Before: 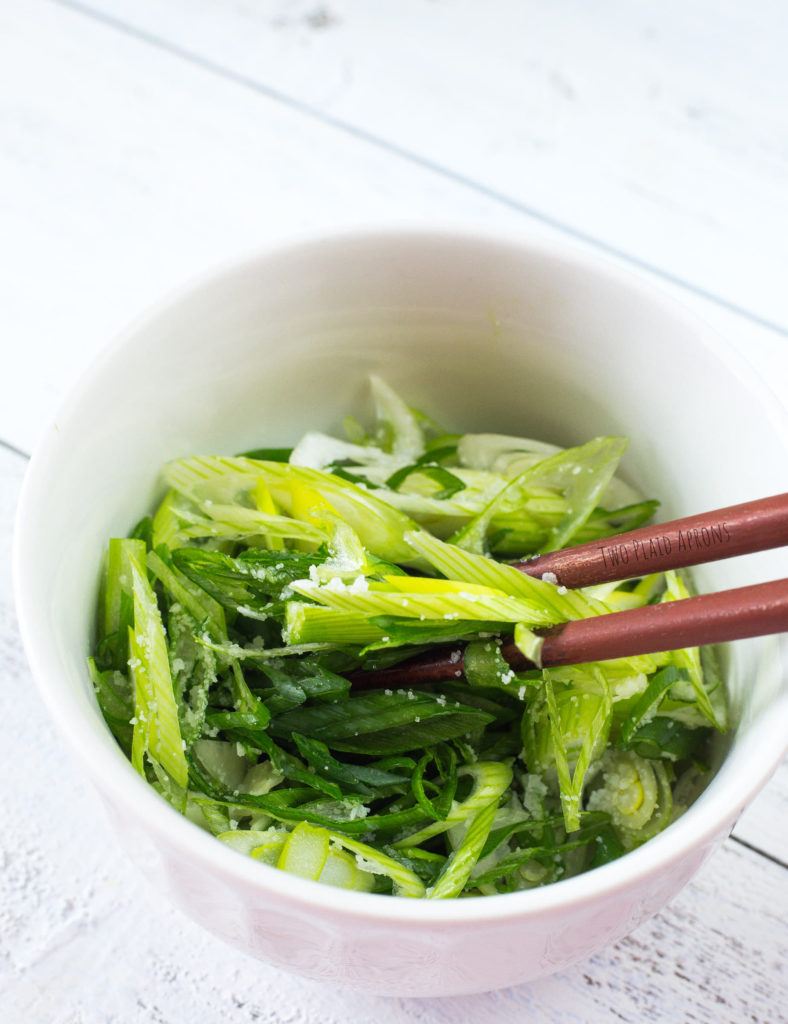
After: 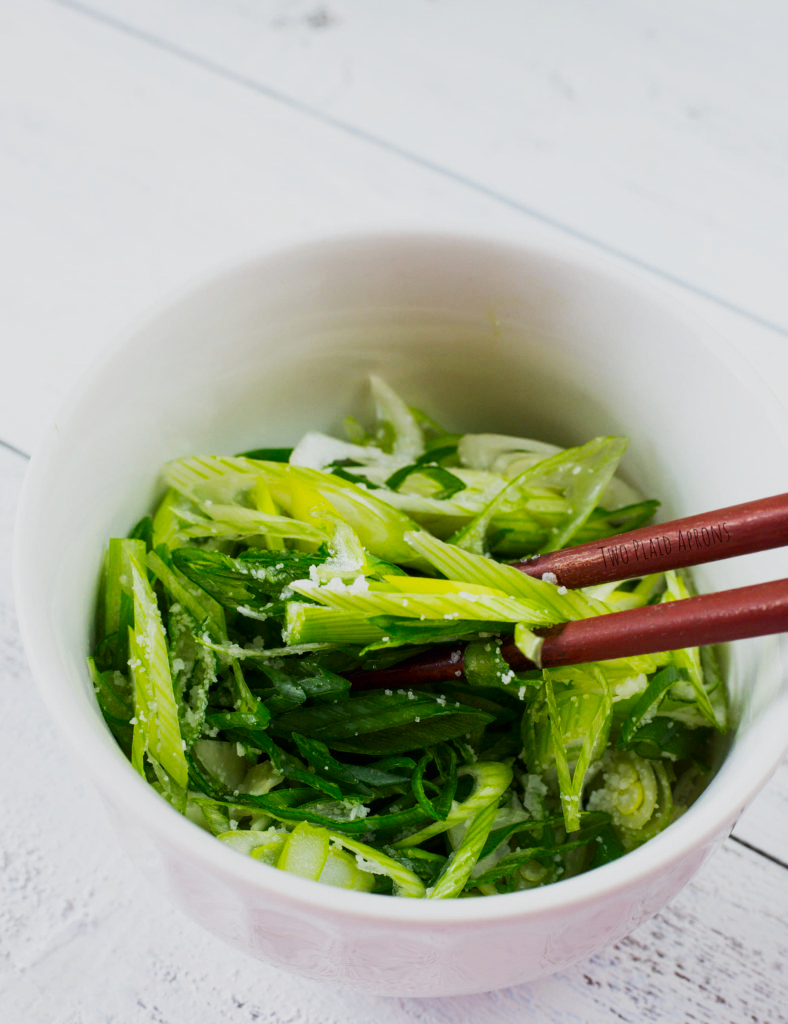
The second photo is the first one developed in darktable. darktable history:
sigmoid: contrast 1.22, skew 0.65
contrast brightness saturation: contrast 0.07, brightness -0.14, saturation 0.11
haze removal: compatibility mode true, adaptive false
